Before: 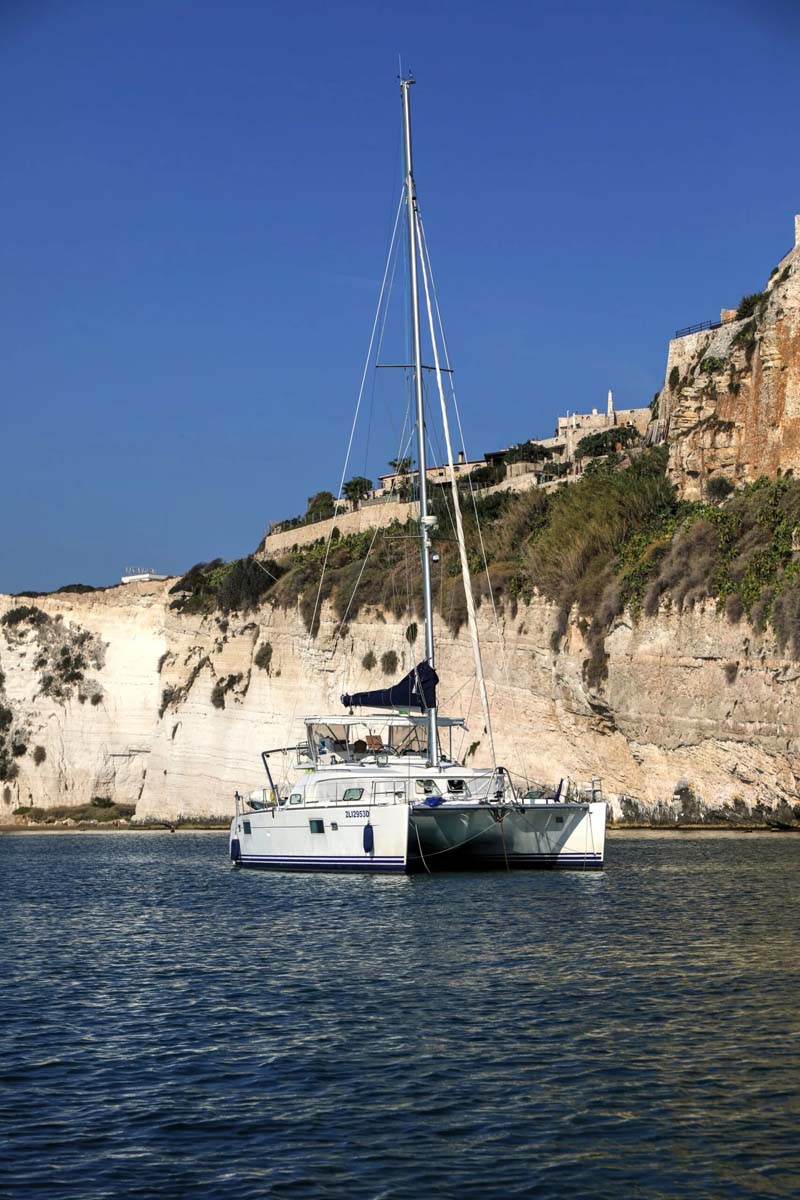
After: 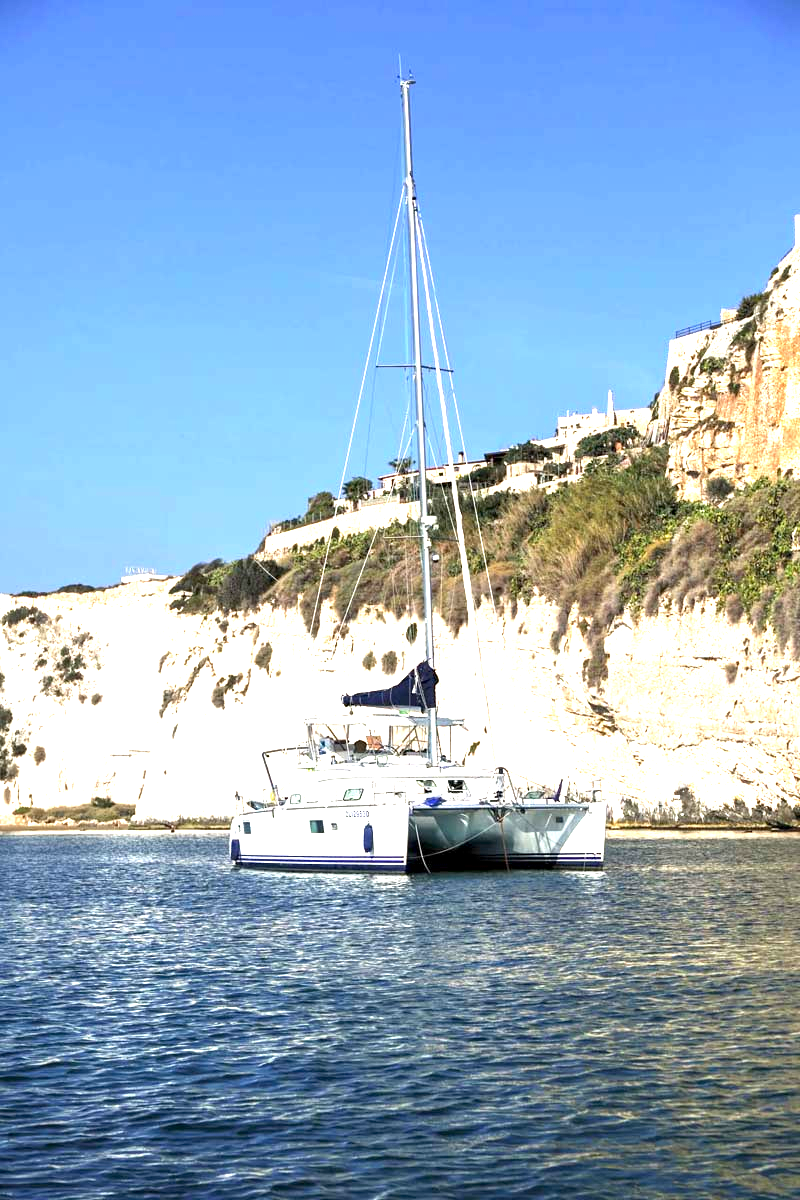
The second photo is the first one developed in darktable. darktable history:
exposure: black level correction 0.001, exposure 1.801 EV, compensate highlight preservation false
